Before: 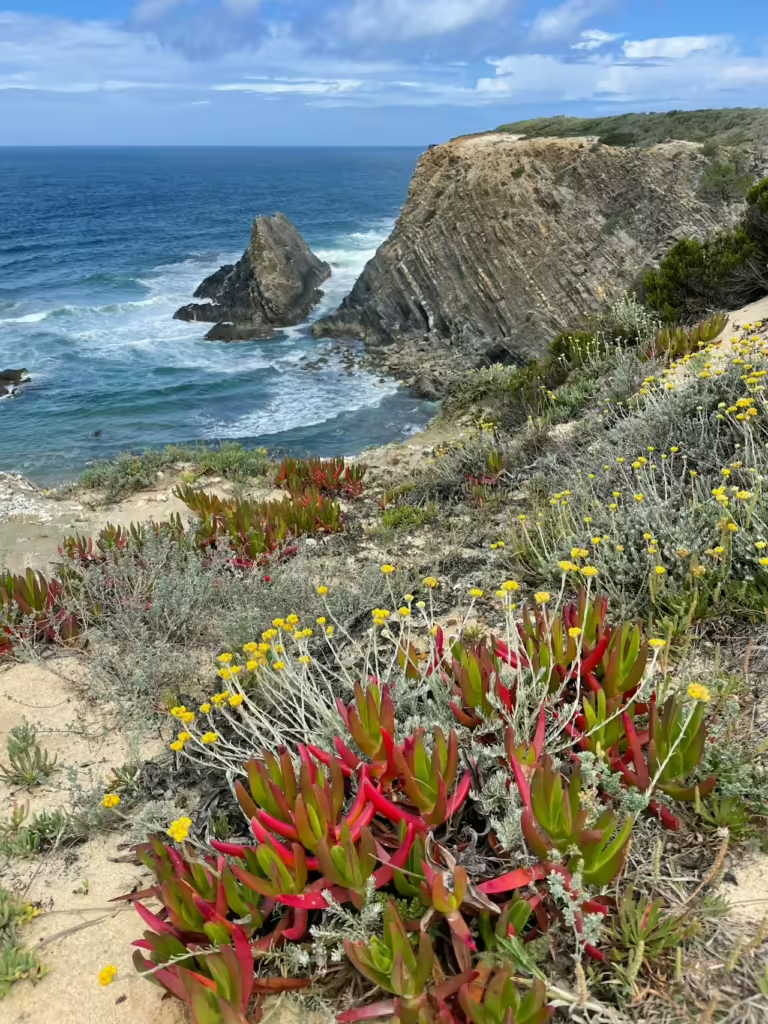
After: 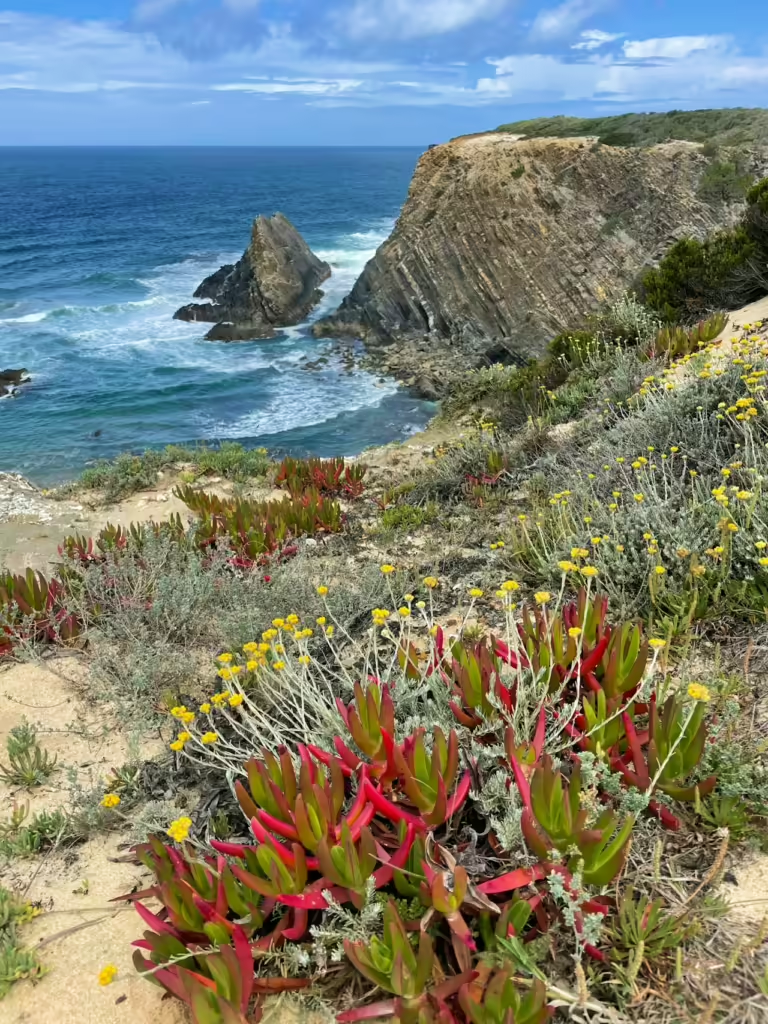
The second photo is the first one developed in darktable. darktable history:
tone equalizer: edges refinement/feathering 500, mask exposure compensation -1.57 EV, preserve details no
exposure: compensate exposure bias true, compensate highlight preservation false
velvia: on, module defaults
